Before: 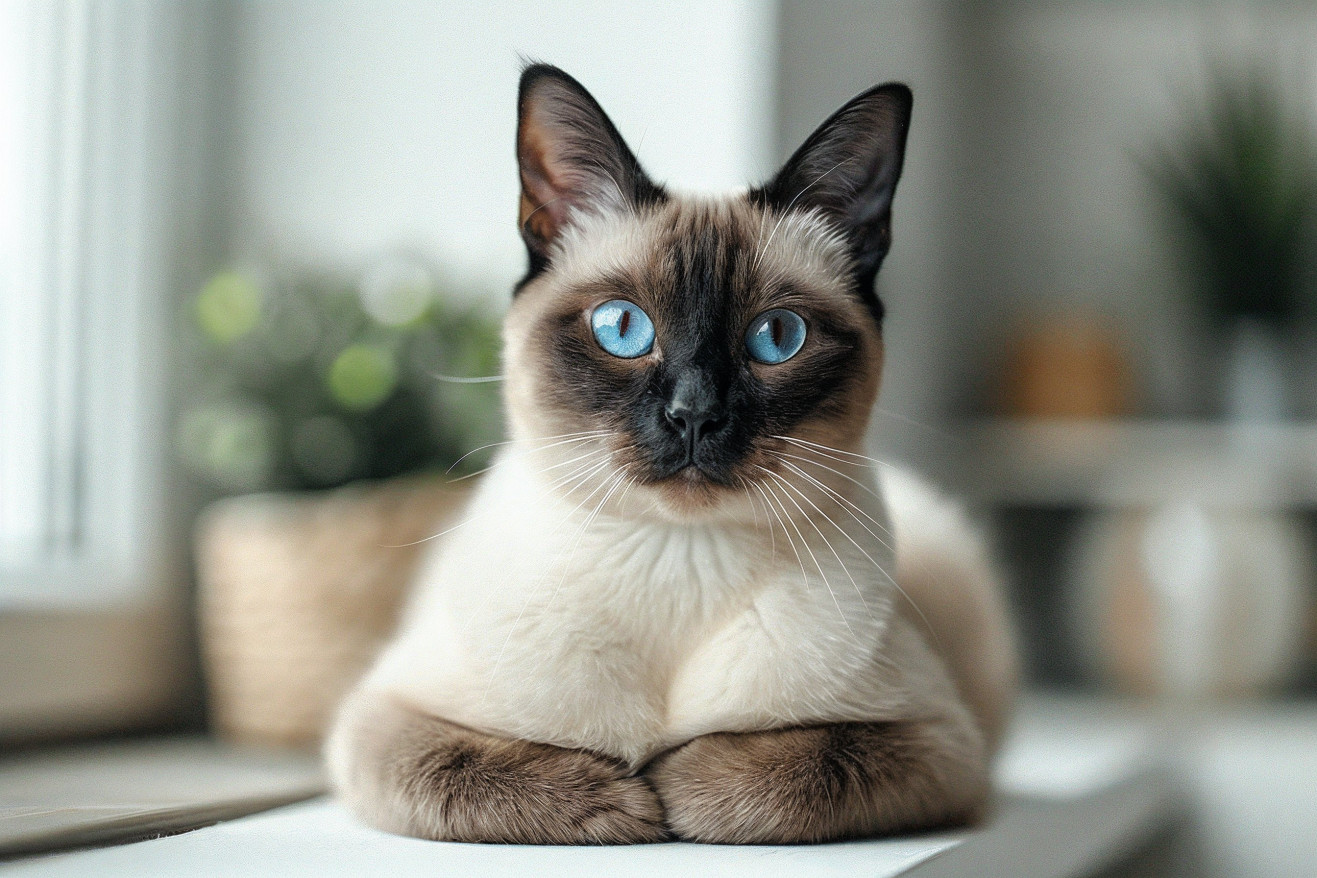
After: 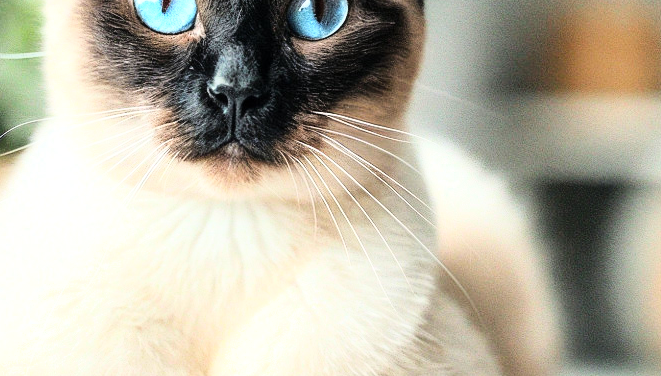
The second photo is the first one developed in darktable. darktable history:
tone equalizer: -8 EV -0.424 EV, -7 EV -0.406 EV, -6 EV -0.321 EV, -5 EV -0.192 EV, -3 EV 0.255 EV, -2 EV 0.308 EV, -1 EV 0.396 EV, +0 EV 0.392 EV
shadows and highlights: shadows 48.78, highlights -41.86, soften with gaussian
crop: left 34.823%, top 37.007%, right 14.939%, bottom 20.084%
base curve: curves: ch0 [(0, 0) (0.018, 0.026) (0.143, 0.37) (0.33, 0.731) (0.458, 0.853) (0.735, 0.965) (0.905, 0.986) (1, 1)]
